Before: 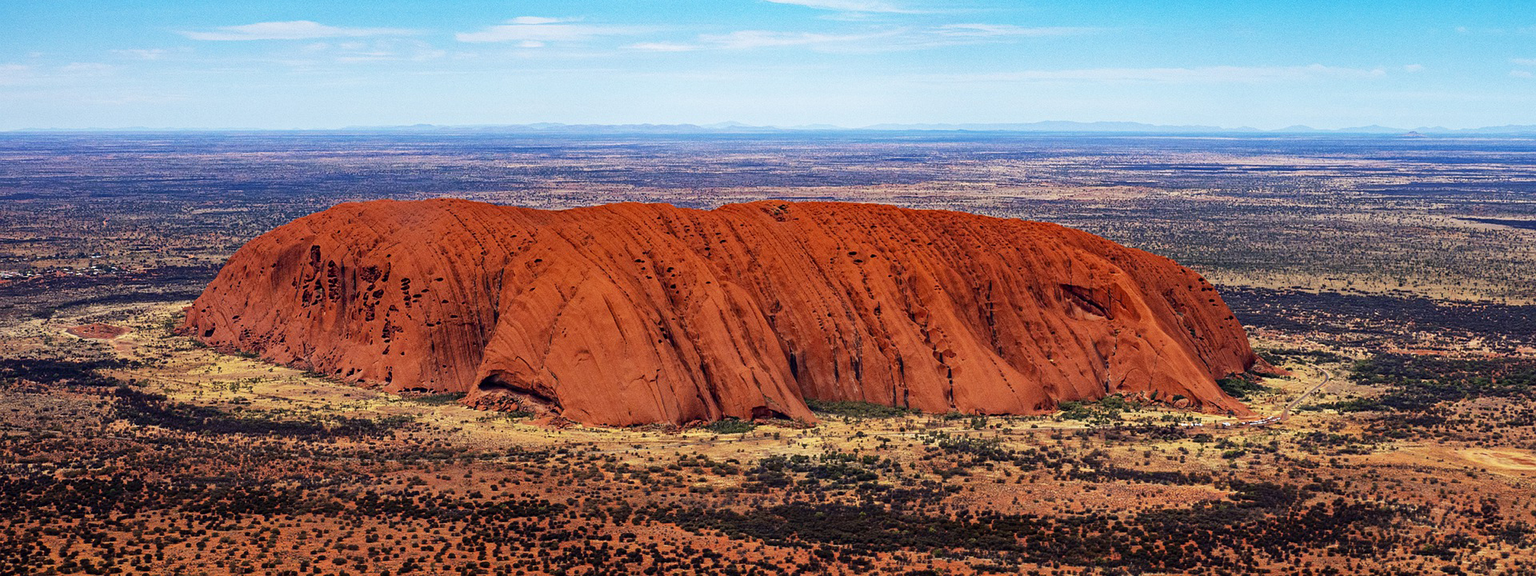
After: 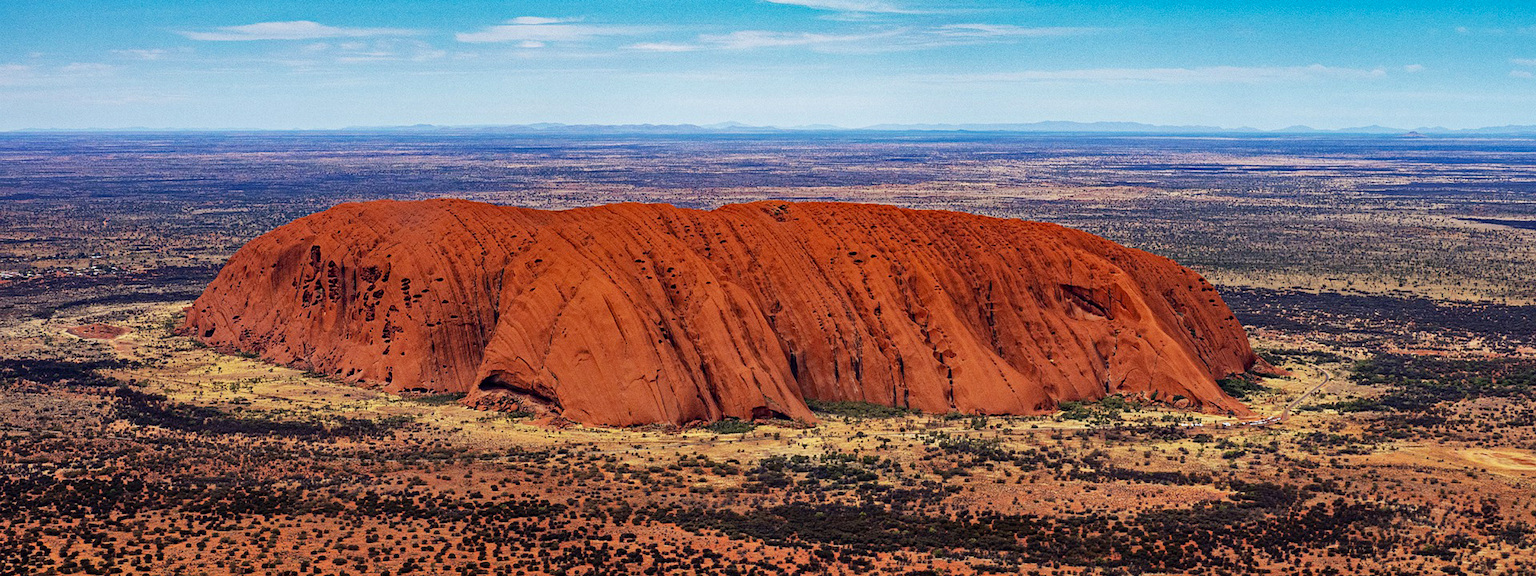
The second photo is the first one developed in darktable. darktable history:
haze removal: adaptive false
shadows and highlights: shadows 43.71, white point adjustment -1.46, soften with gaussian
